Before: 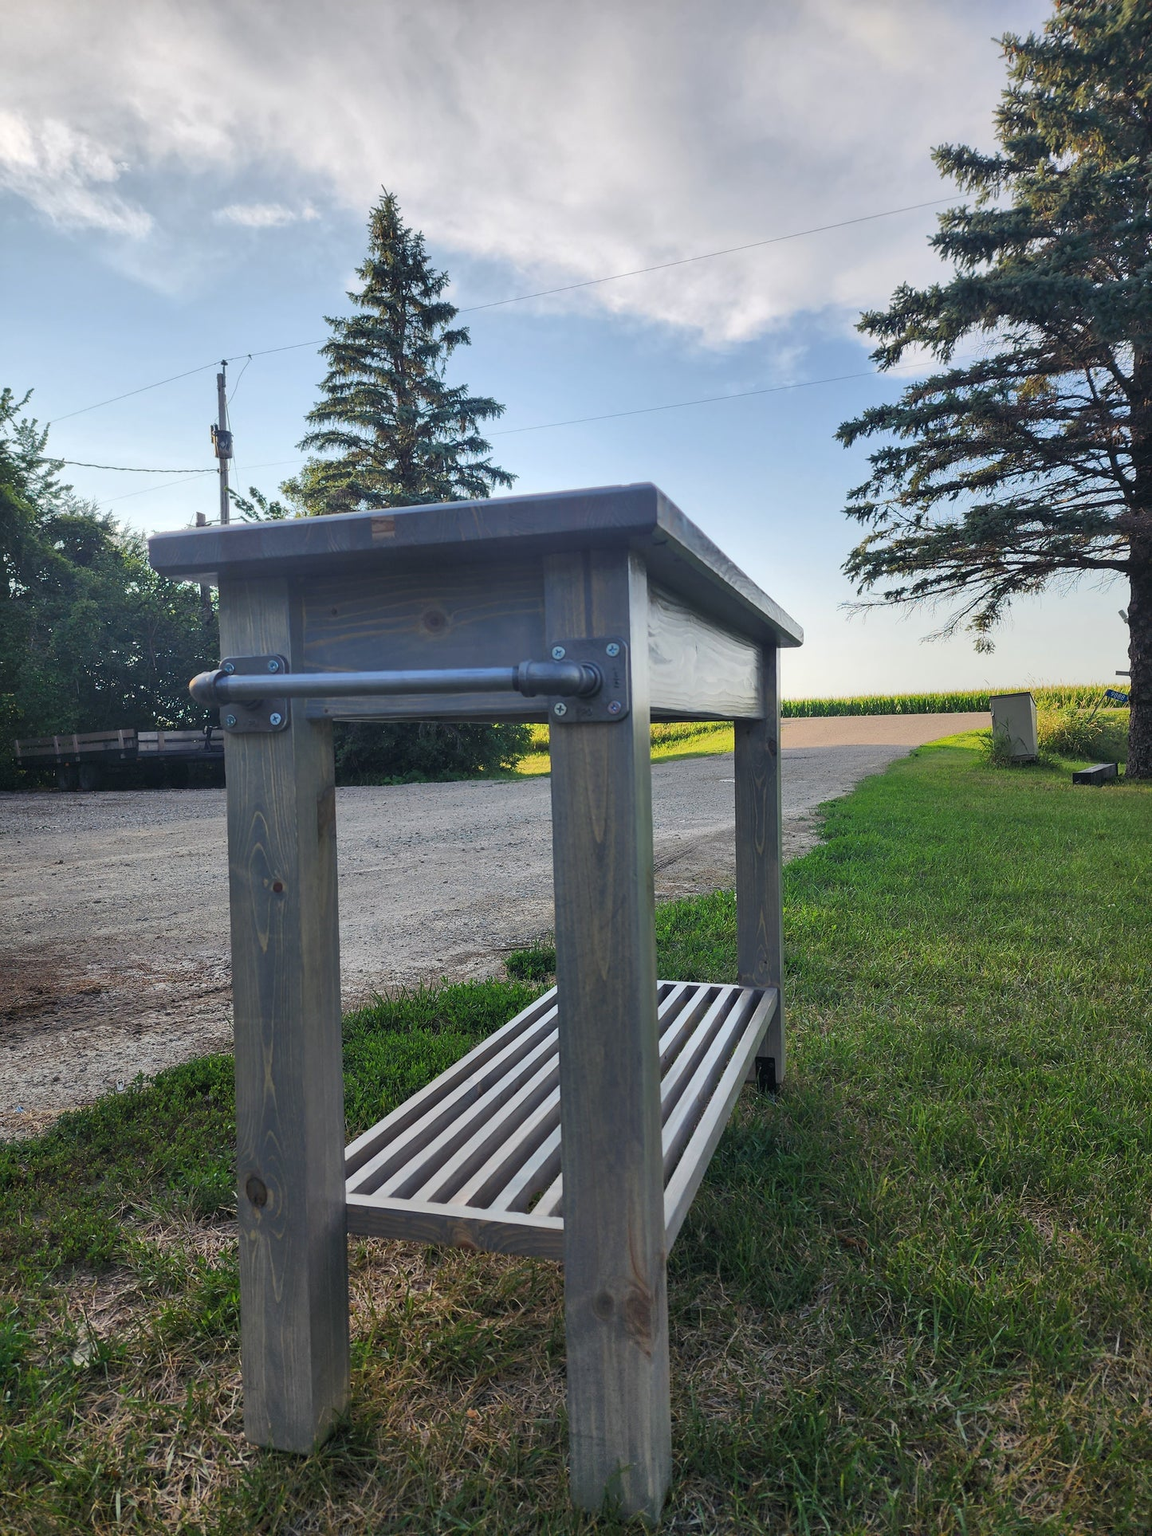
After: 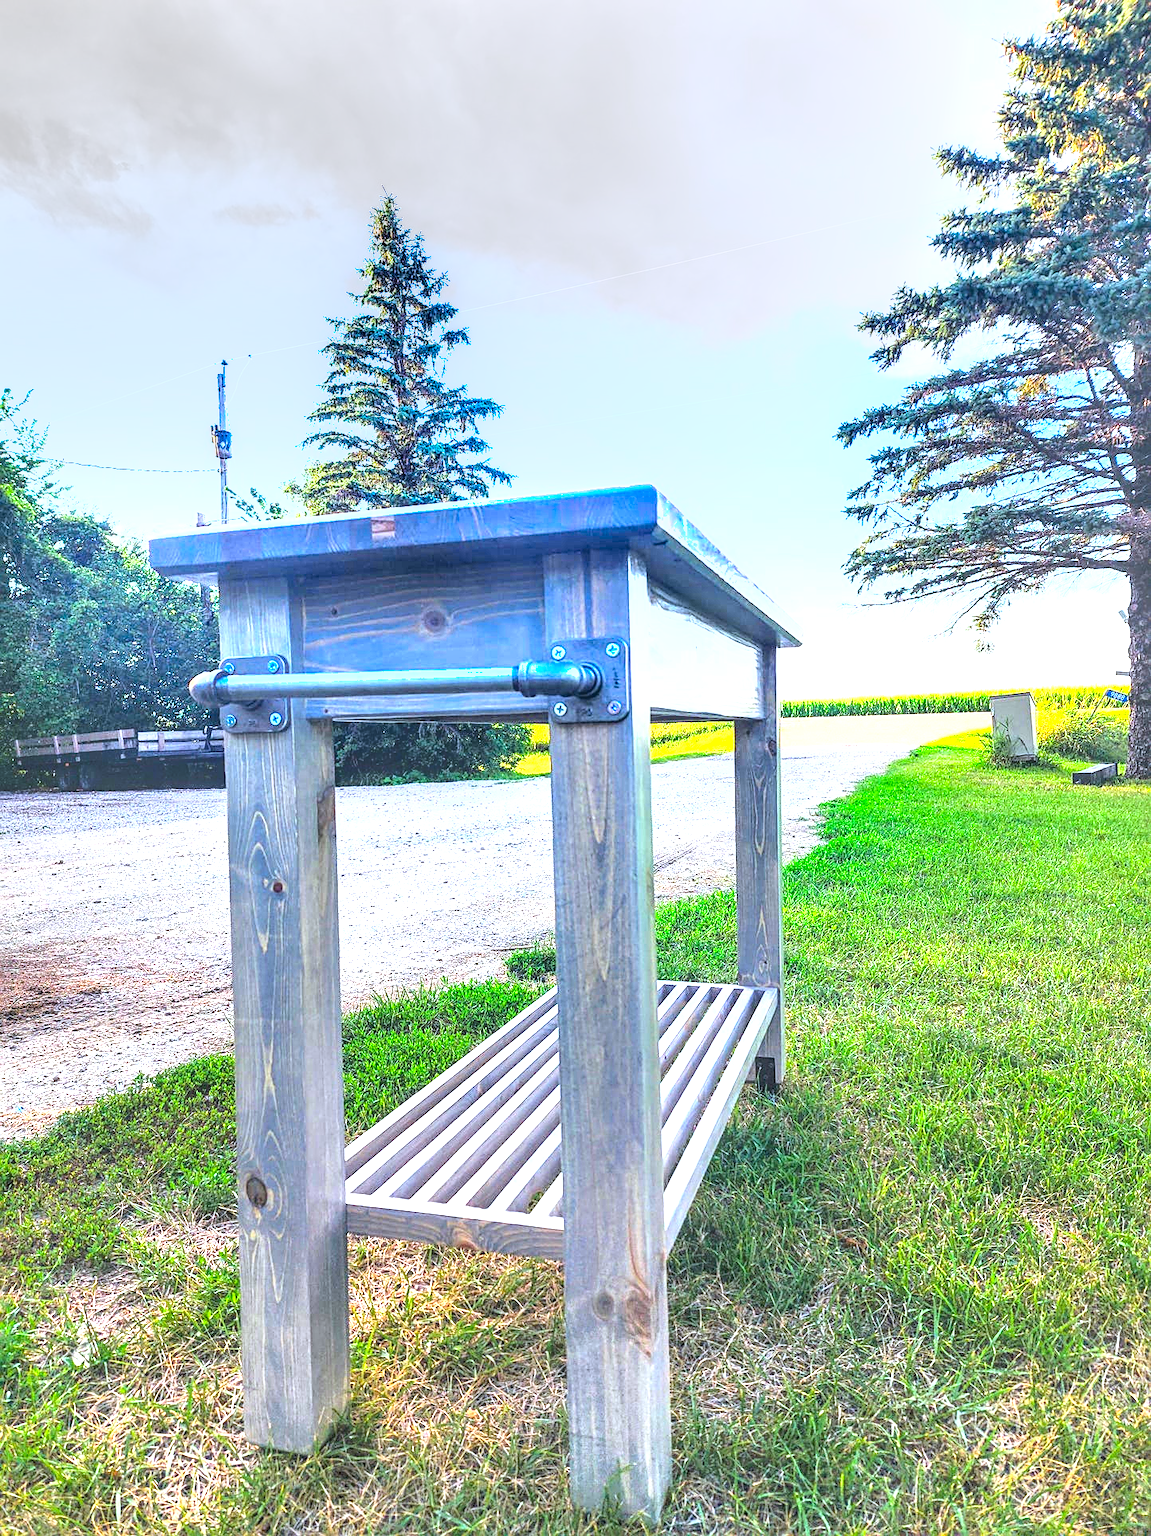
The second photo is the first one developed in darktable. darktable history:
sharpen: on, module defaults
color calibration: illuminant as shot in camera, x 0.358, y 0.373, temperature 4628.91 K
exposure: black level correction 0, exposure 2.358 EV, compensate exposure bias true, compensate highlight preservation false
color correction: highlights b* 0.014
shadows and highlights: radius 336.37, shadows 28.58, soften with gaussian
contrast brightness saturation: contrast 0.102, brightness 0.318, saturation 0.148
color balance rgb: power › chroma 0.653%, power › hue 60°, linear chroma grading › global chroma 15.558%, perceptual saturation grading › global saturation 5.98%
local contrast: highlights 3%, shadows 4%, detail 133%
